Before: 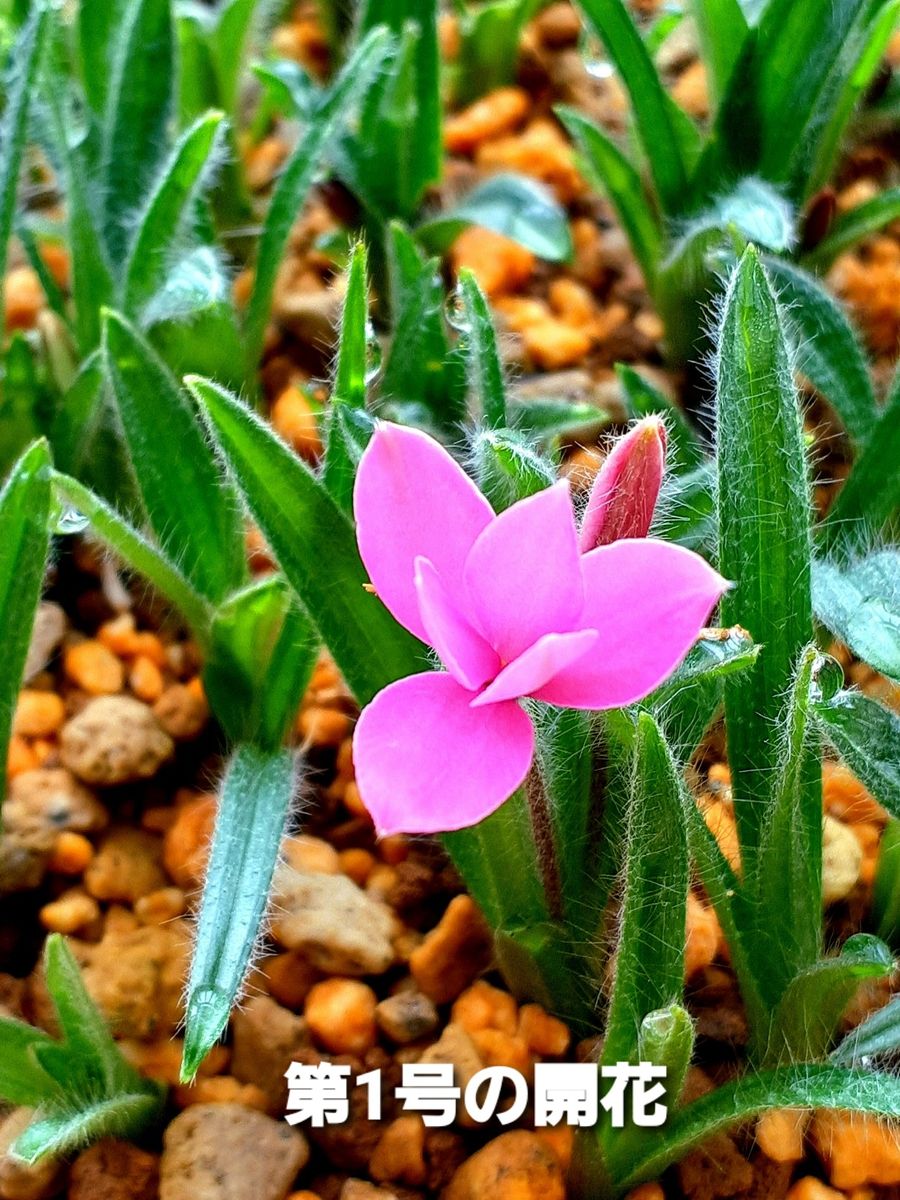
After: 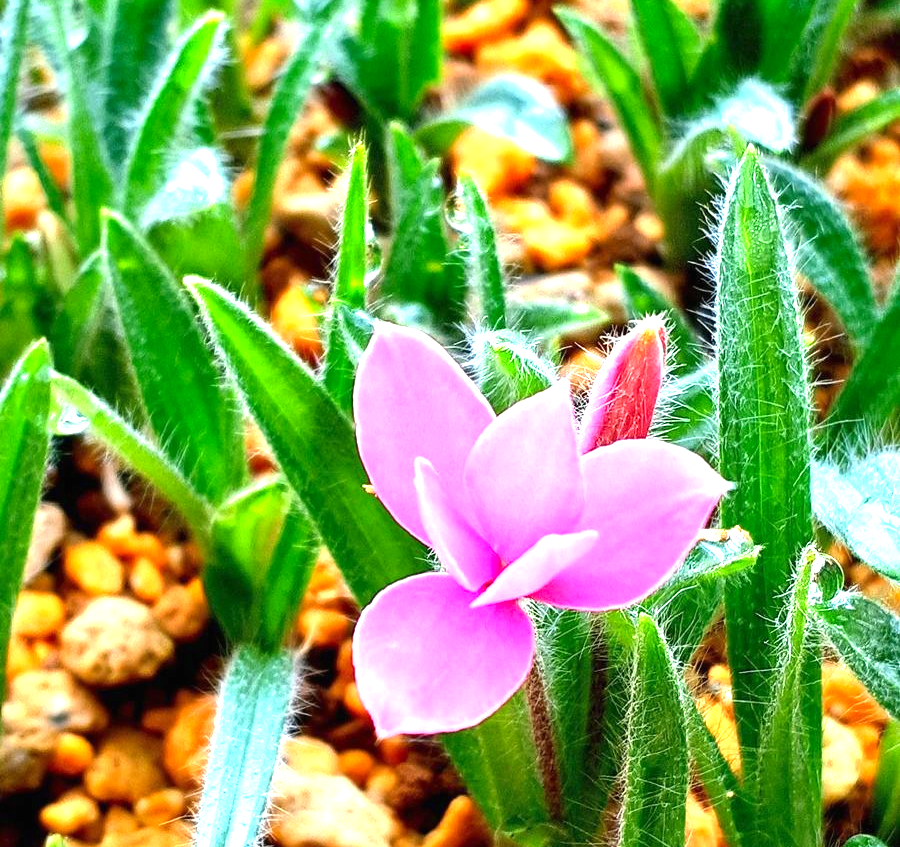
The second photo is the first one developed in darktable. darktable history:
contrast brightness saturation: contrast -0.011, brightness -0.014, saturation 0.027
crop and rotate: top 8.313%, bottom 21.035%
exposure: black level correction 0, exposure 1.199 EV, compensate highlight preservation false
